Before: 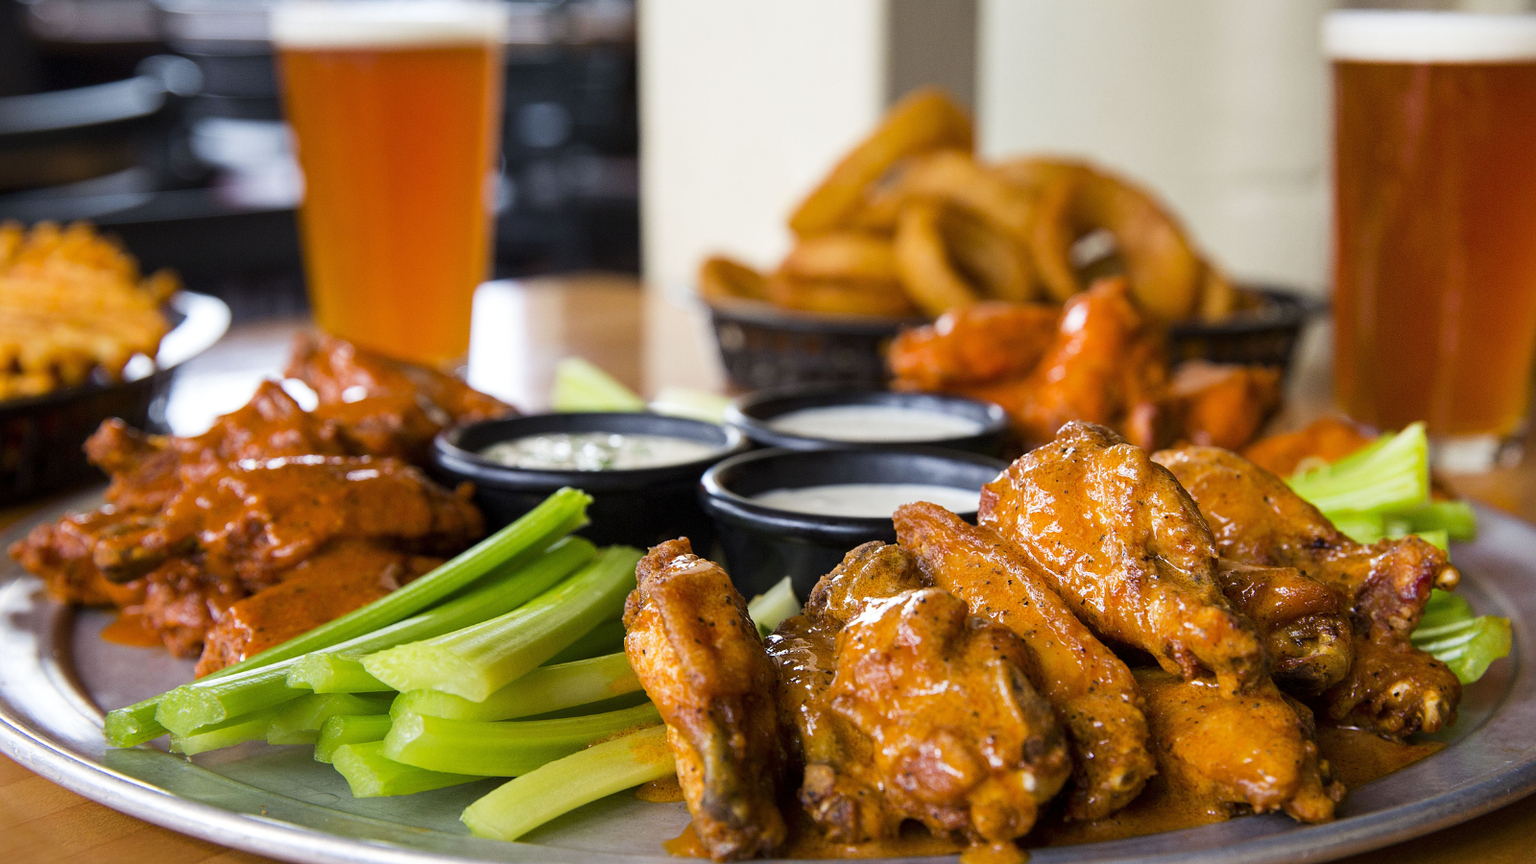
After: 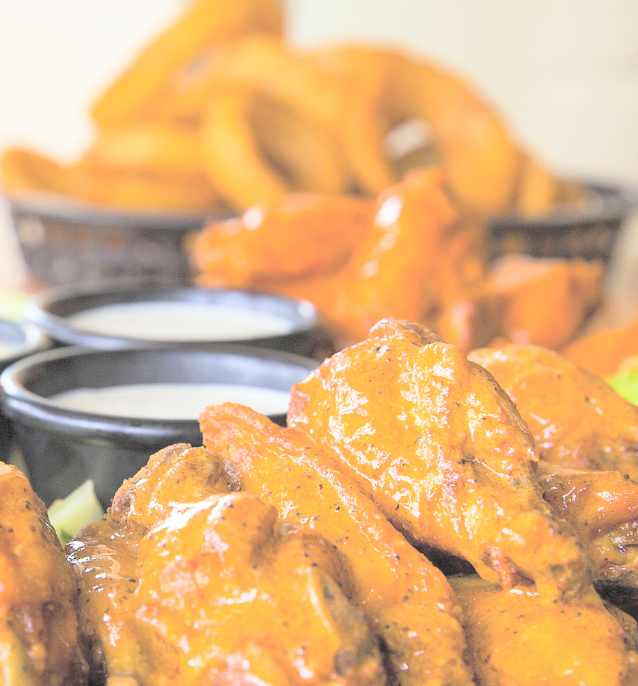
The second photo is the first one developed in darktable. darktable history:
crop: left 45.721%, top 13.393%, right 14.118%, bottom 10.01%
white balance: emerald 1
contrast brightness saturation: brightness 1
